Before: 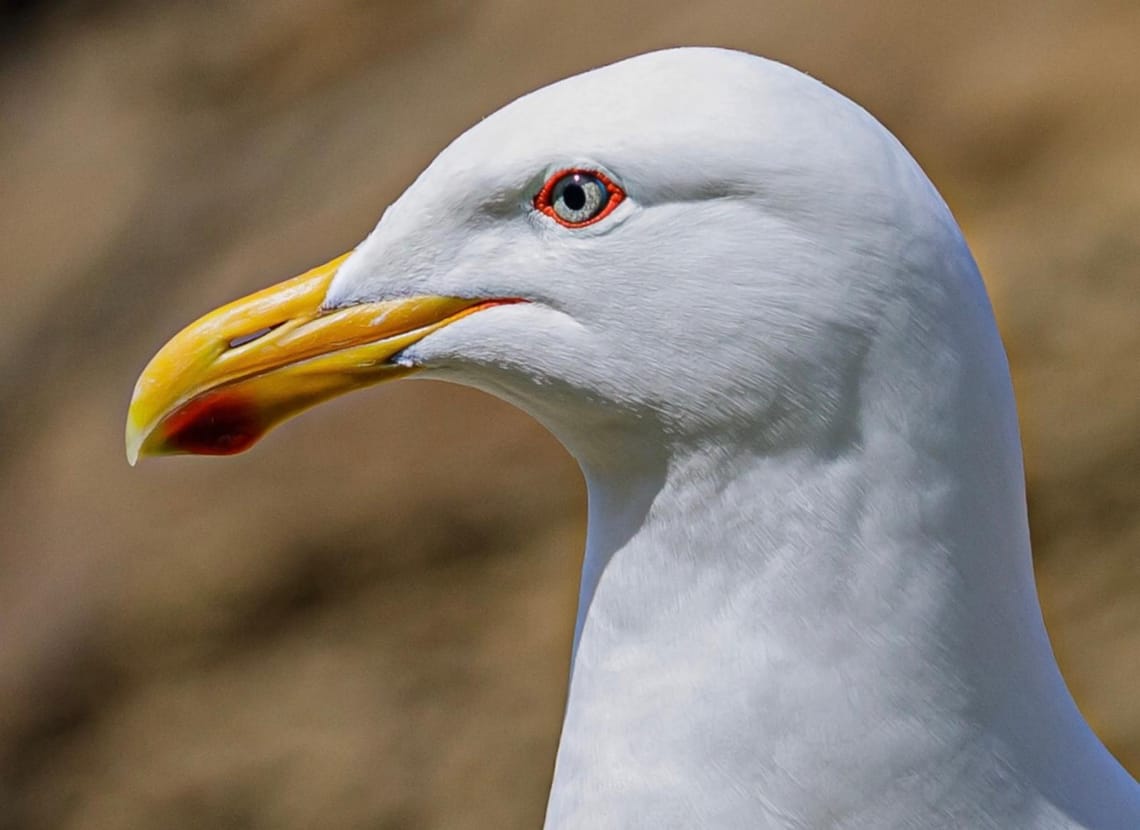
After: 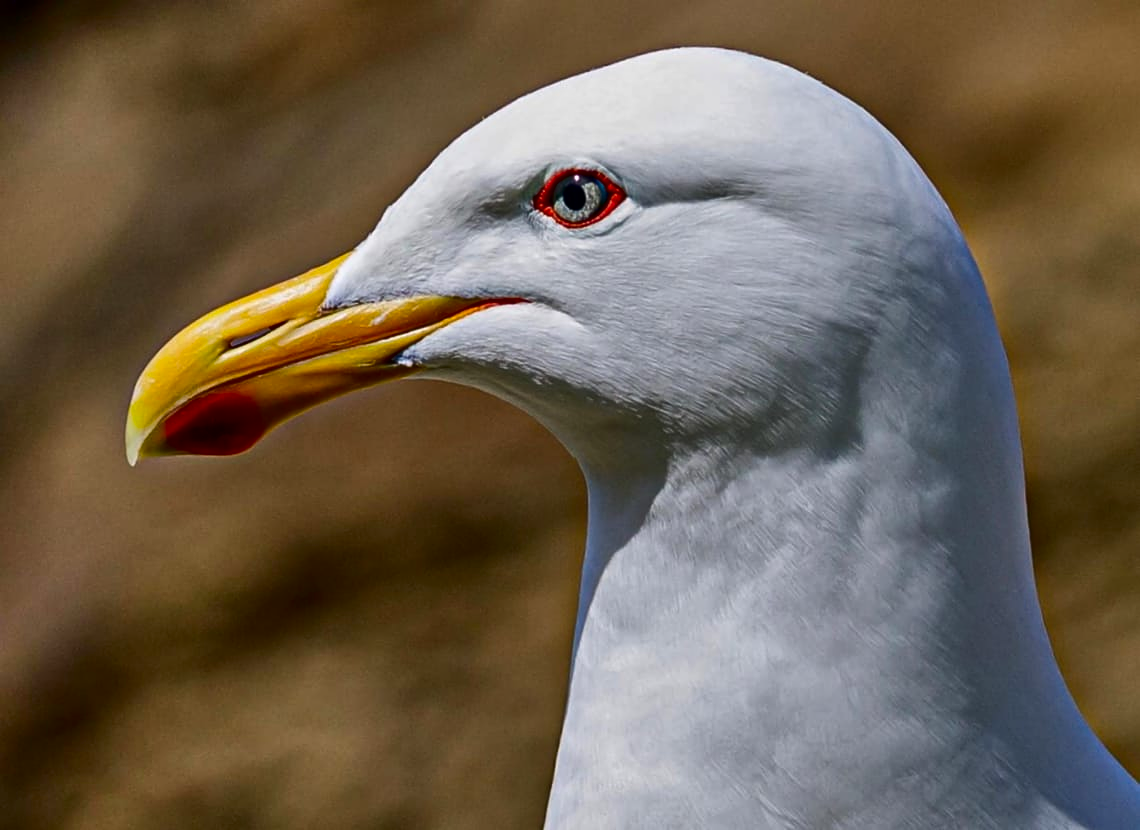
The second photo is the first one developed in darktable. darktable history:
shadows and highlights: white point adjustment 0.1, highlights -70, soften with gaussian
contrast brightness saturation: contrast 0.13, brightness -0.24, saturation 0.14
contrast equalizer: y [[0.5, 0.504, 0.515, 0.527, 0.535, 0.534], [0.5 ×6], [0.491, 0.387, 0.179, 0.068, 0.068, 0.068], [0 ×5, 0.023], [0 ×6]]
